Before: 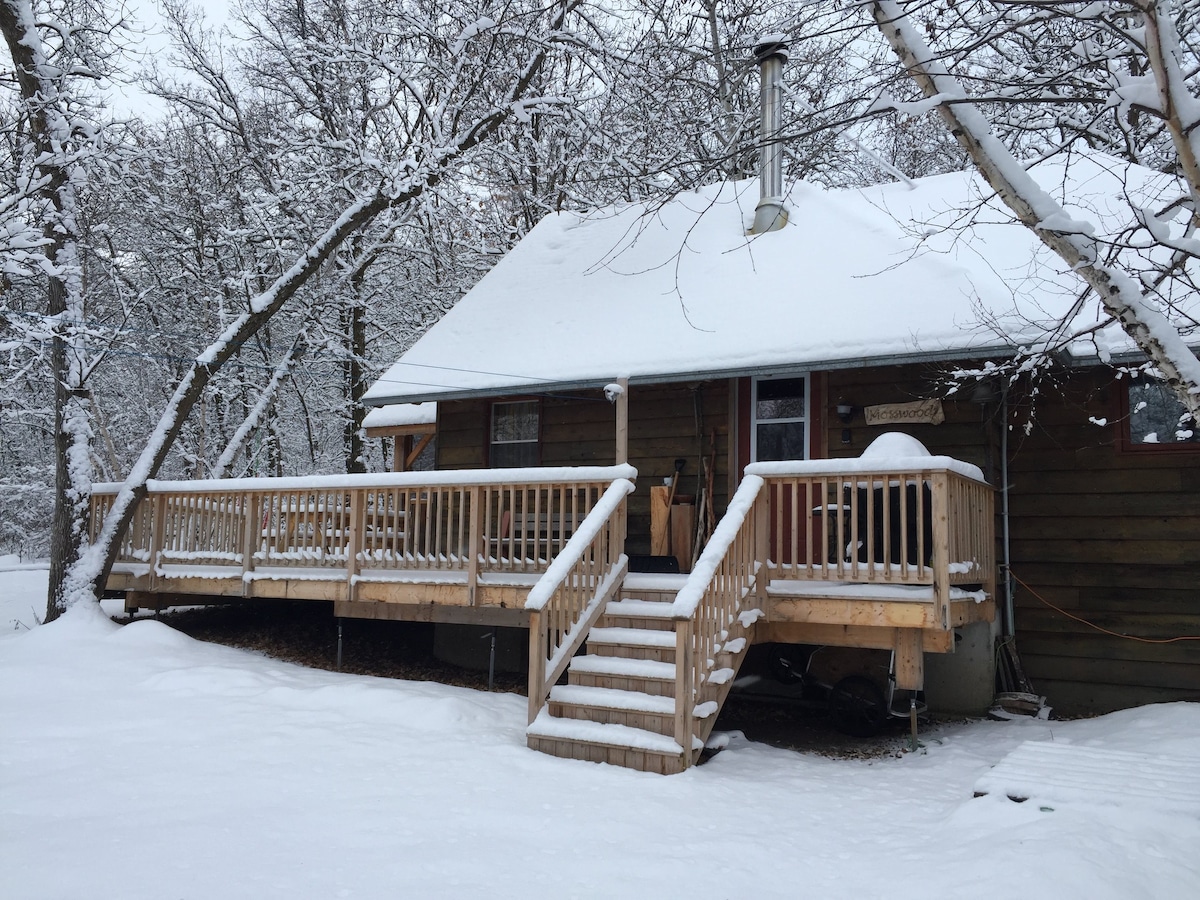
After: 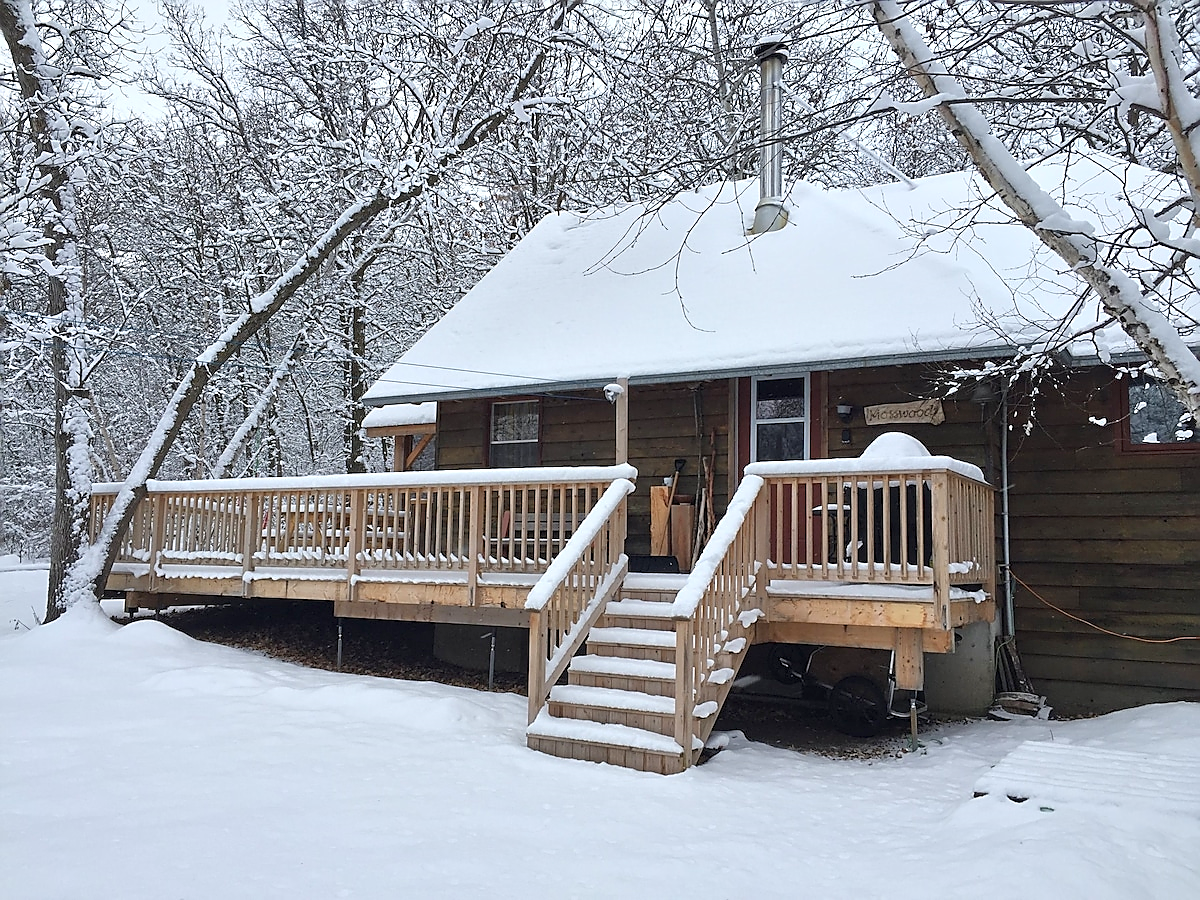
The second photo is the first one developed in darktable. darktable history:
tone equalizer: -8 EV 0.971 EV, -7 EV 1.02 EV, -6 EV 1.03 EV, -5 EV 0.963 EV, -4 EV 1.04 EV, -3 EV 0.767 EV, -2 EV 0.495 EV, -1 EV 0.254 EV, mask exposure compensation -0.511 EV
sharpen: radius 1.409, amount 1.257, threshold 0.838
